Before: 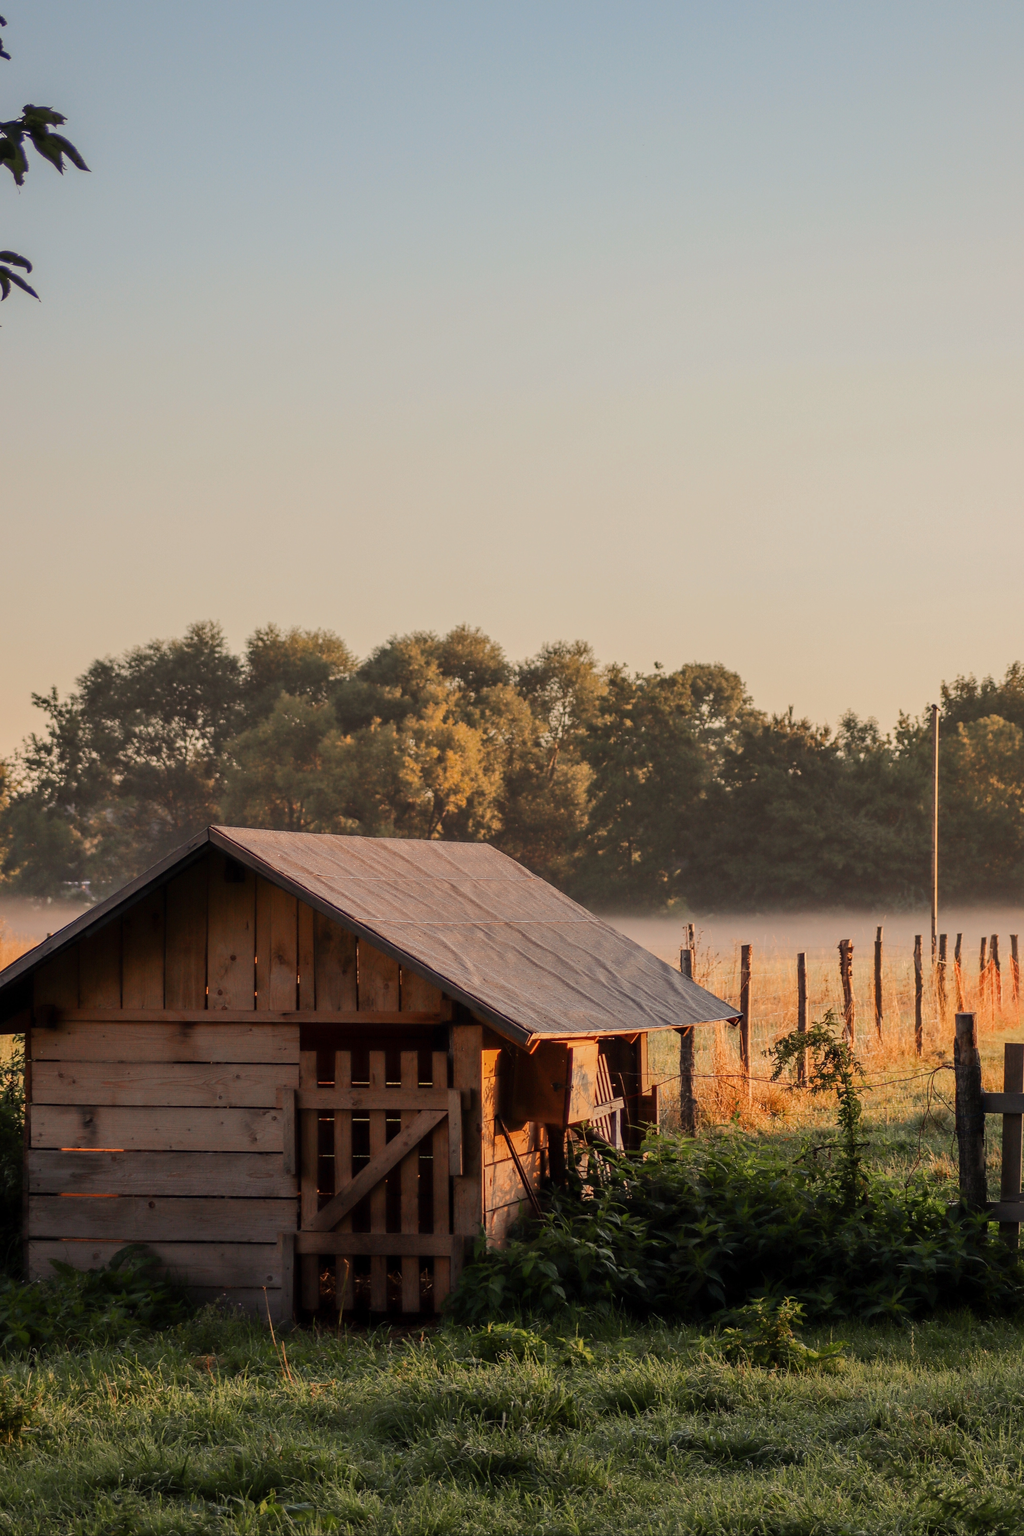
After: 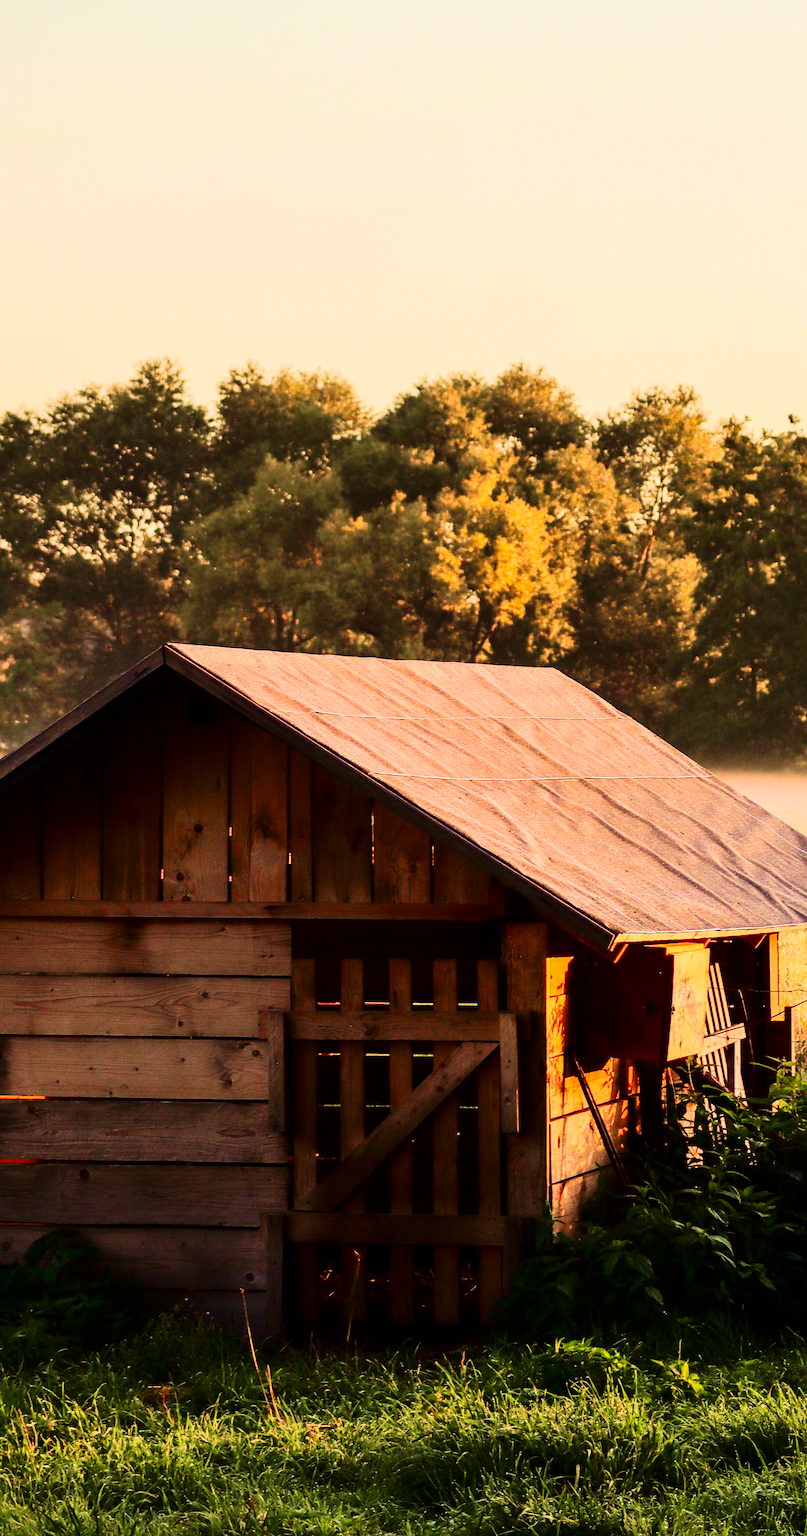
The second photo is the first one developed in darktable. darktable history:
tone equalizer: on, module defaults
contrast brightness saturation: contrast 0.19, brightness -0.11, saturation 0.21
velvia: strength 75%
tone curve: curves: ch0 [(0, 0) (0.084, 0.074) (0.2, 0.297) (0.363, 0.591) (0.495, 0.765) (0.68, 0.901) (0.851, 0.967) (1, 1)], color space Lab, linked channels, preserve colors none
crop: left 8.966%, top 23.852%, right 34.699%, bottom 4.703%
